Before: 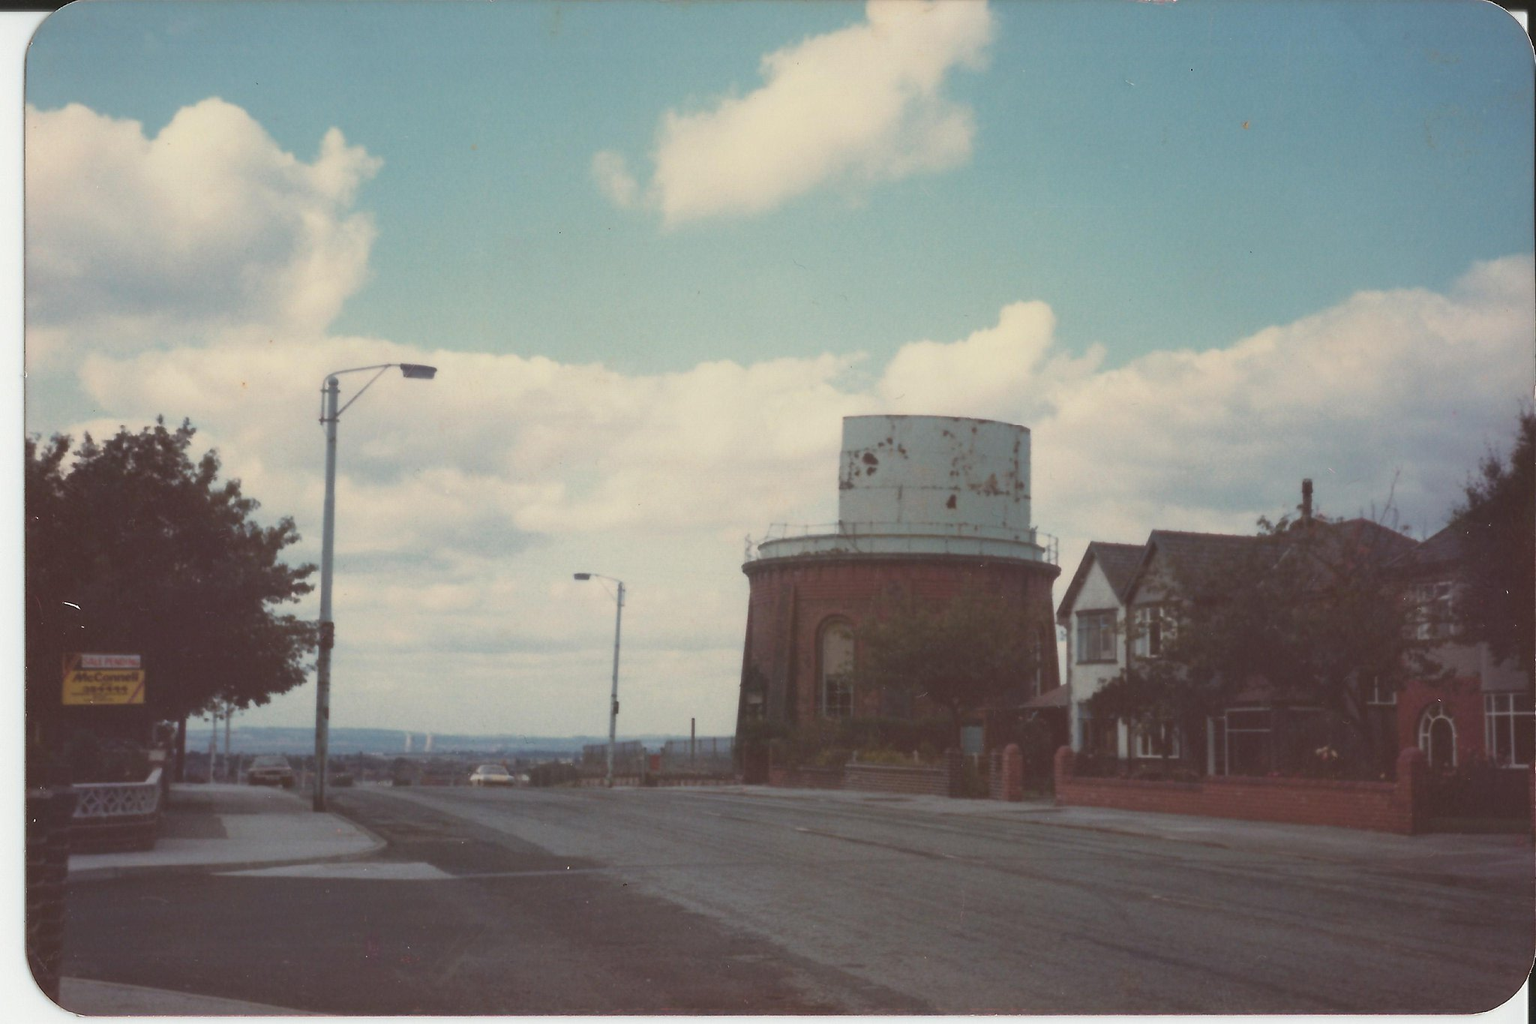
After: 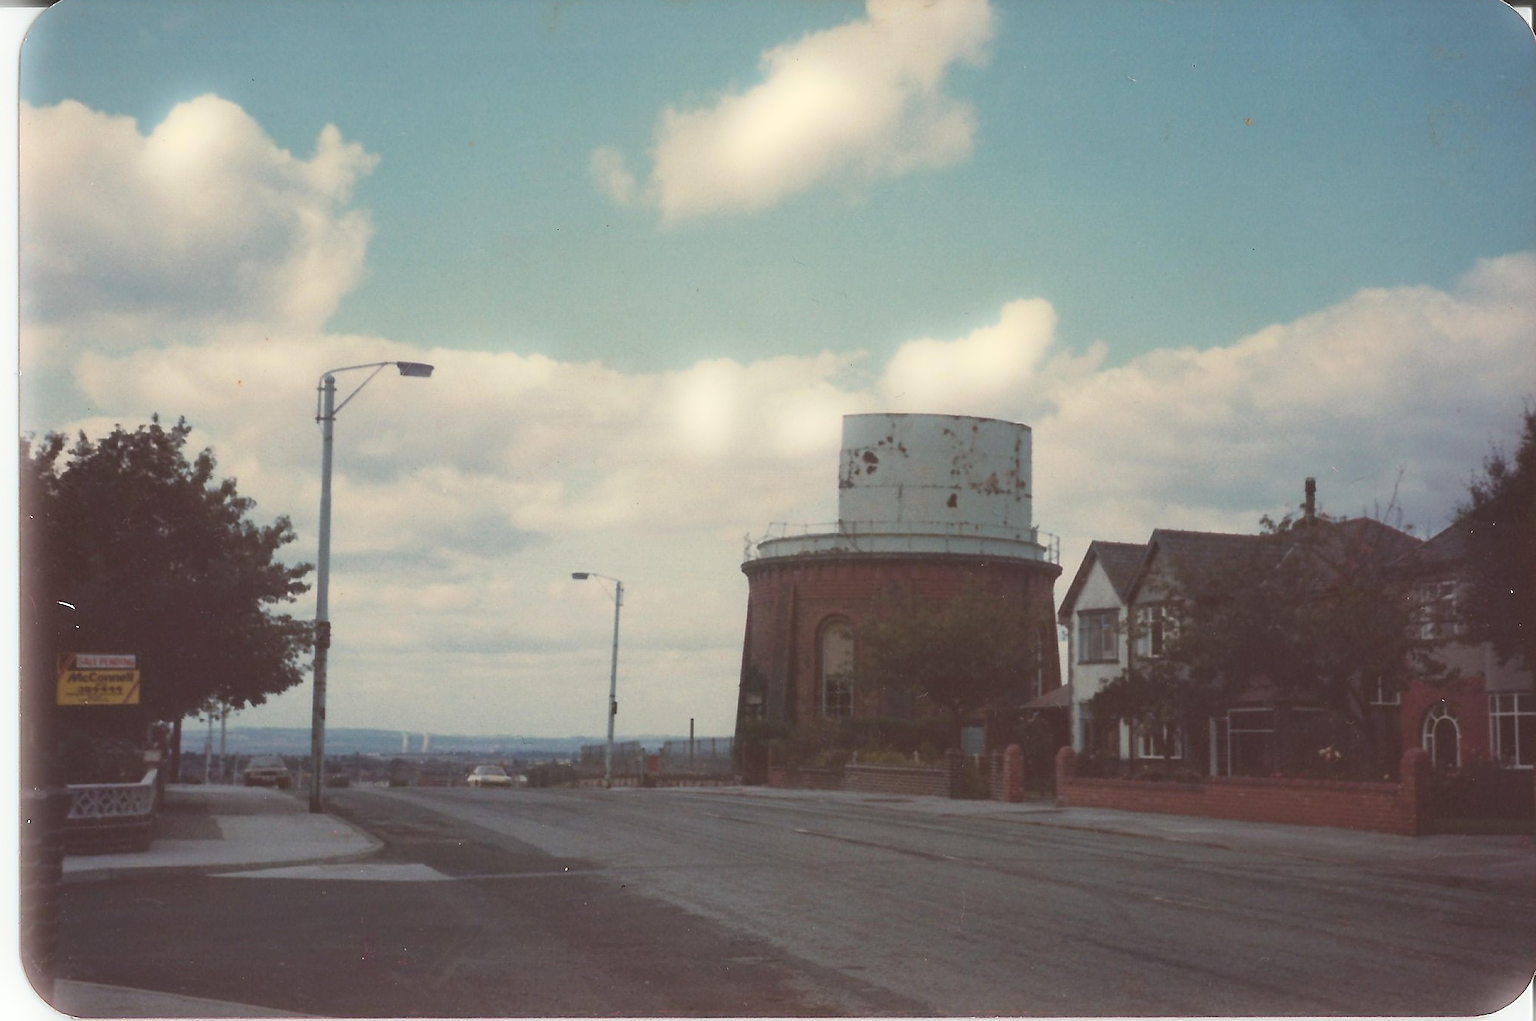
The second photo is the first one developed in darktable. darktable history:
crop: left 0.434%, top 0.485%, right 0.244%, bottom 0.386%
bloom: size 5%, threshold 95%, strength 15%
sharpen: on, module defaults
